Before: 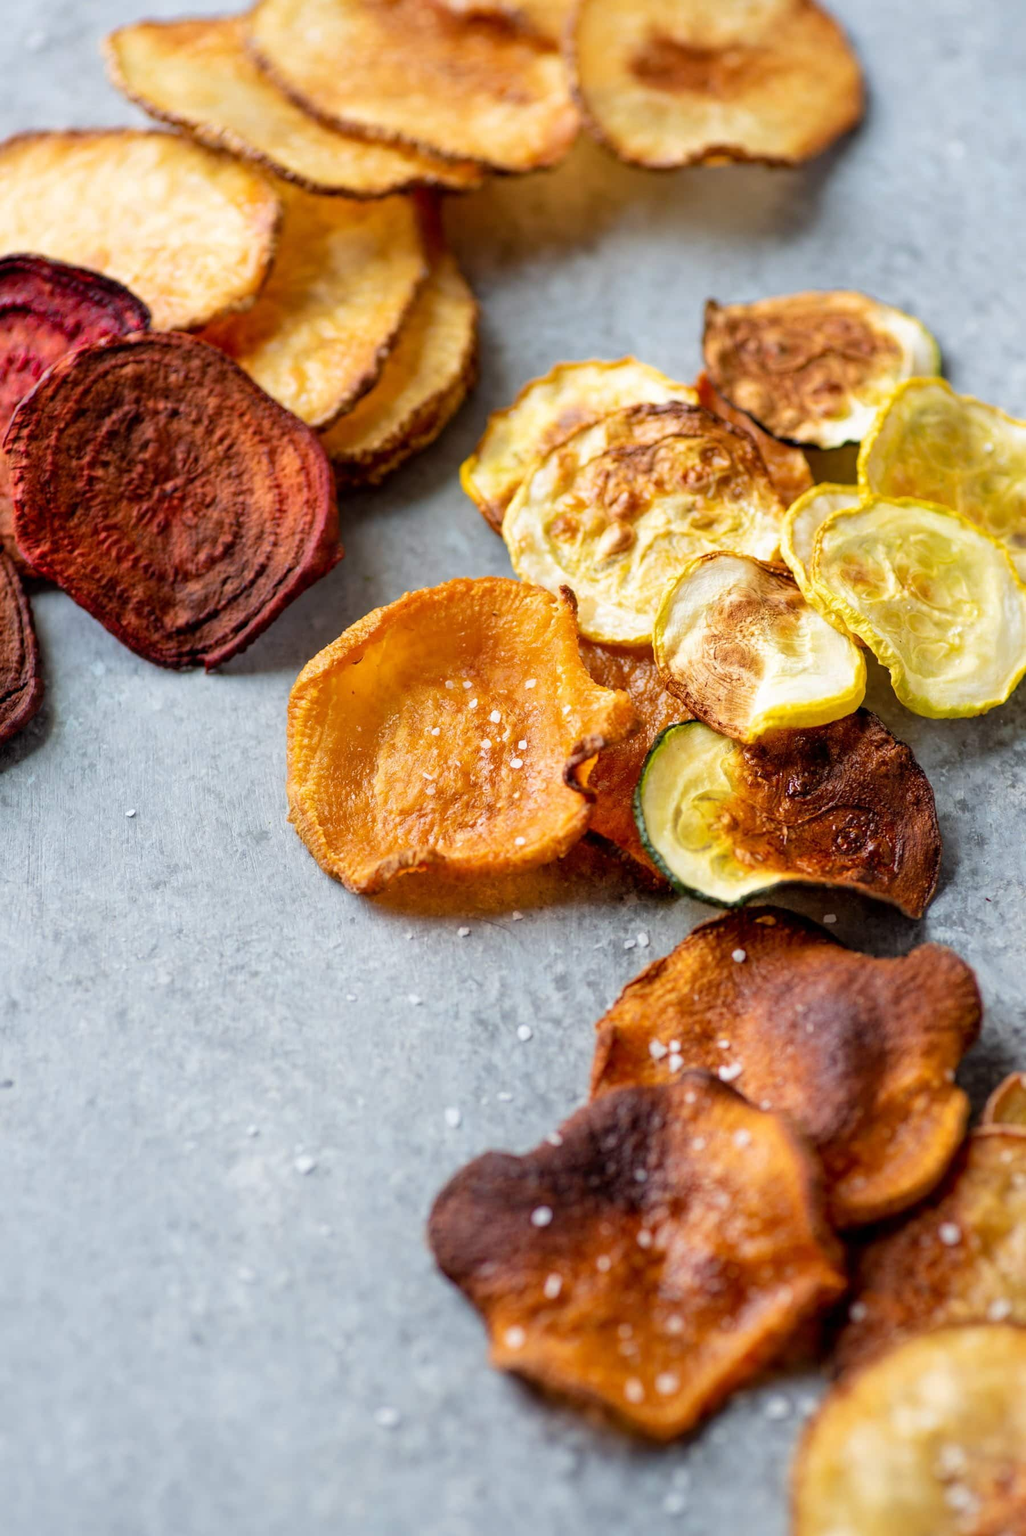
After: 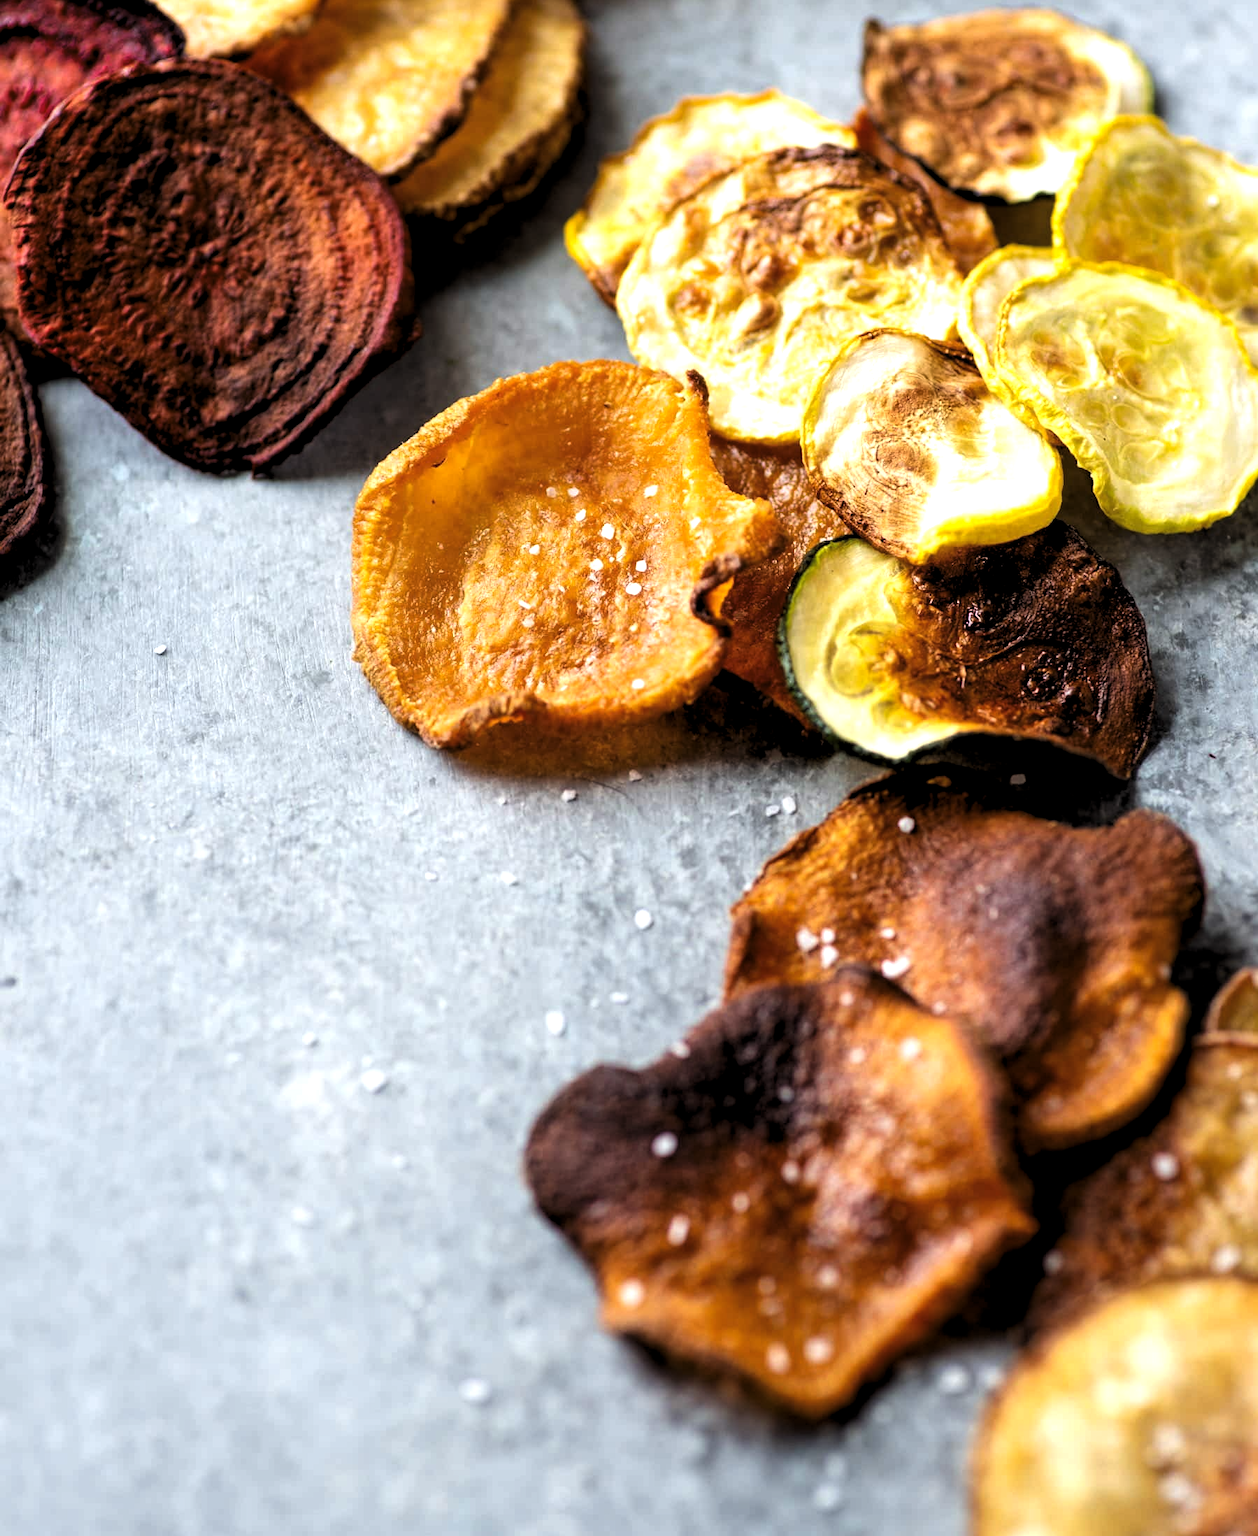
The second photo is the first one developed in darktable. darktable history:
crop and rotate: top 18.507%
levels: levels [0.129, 0.519, 0.867]
